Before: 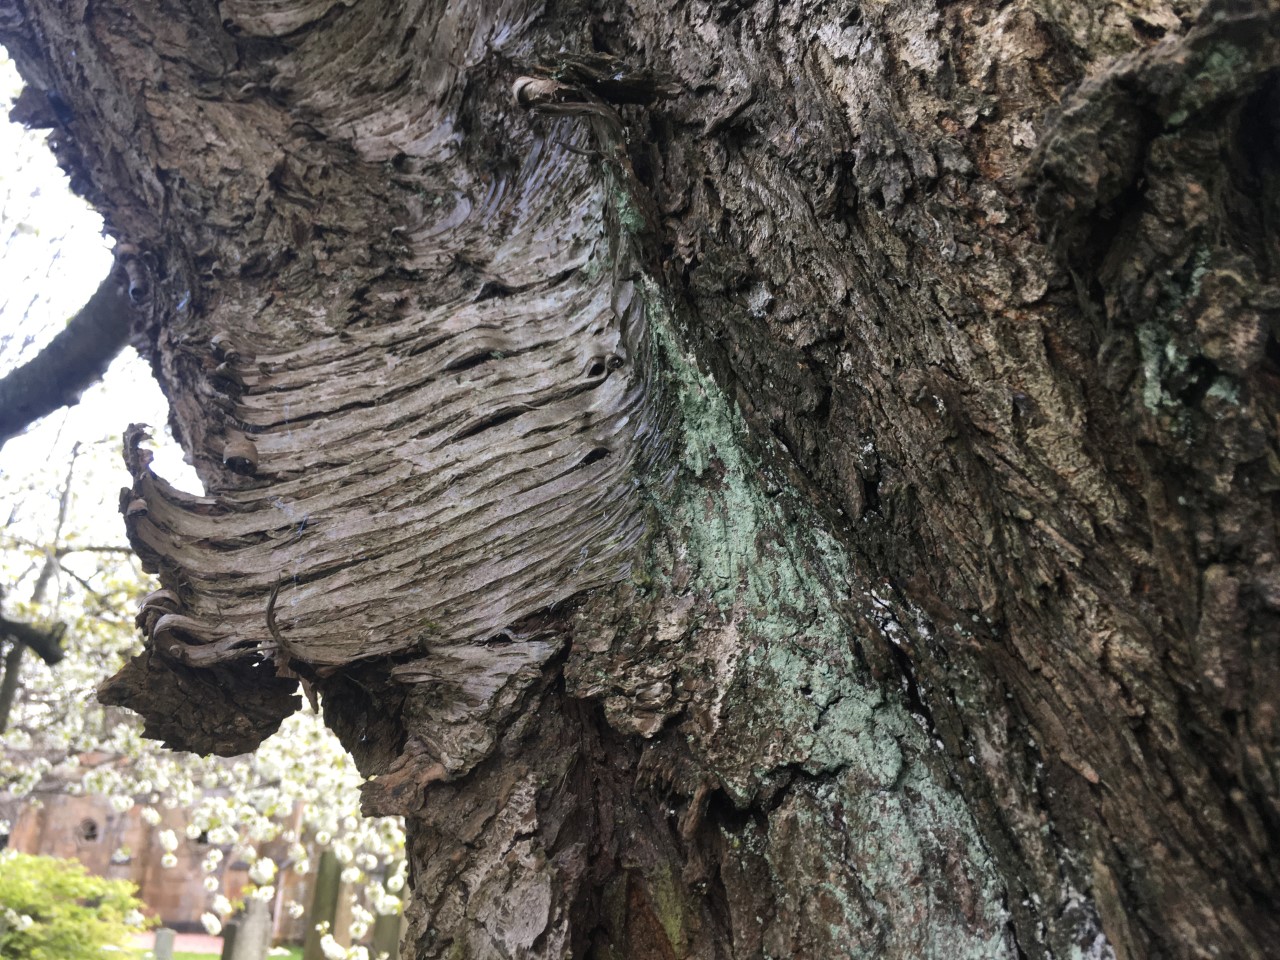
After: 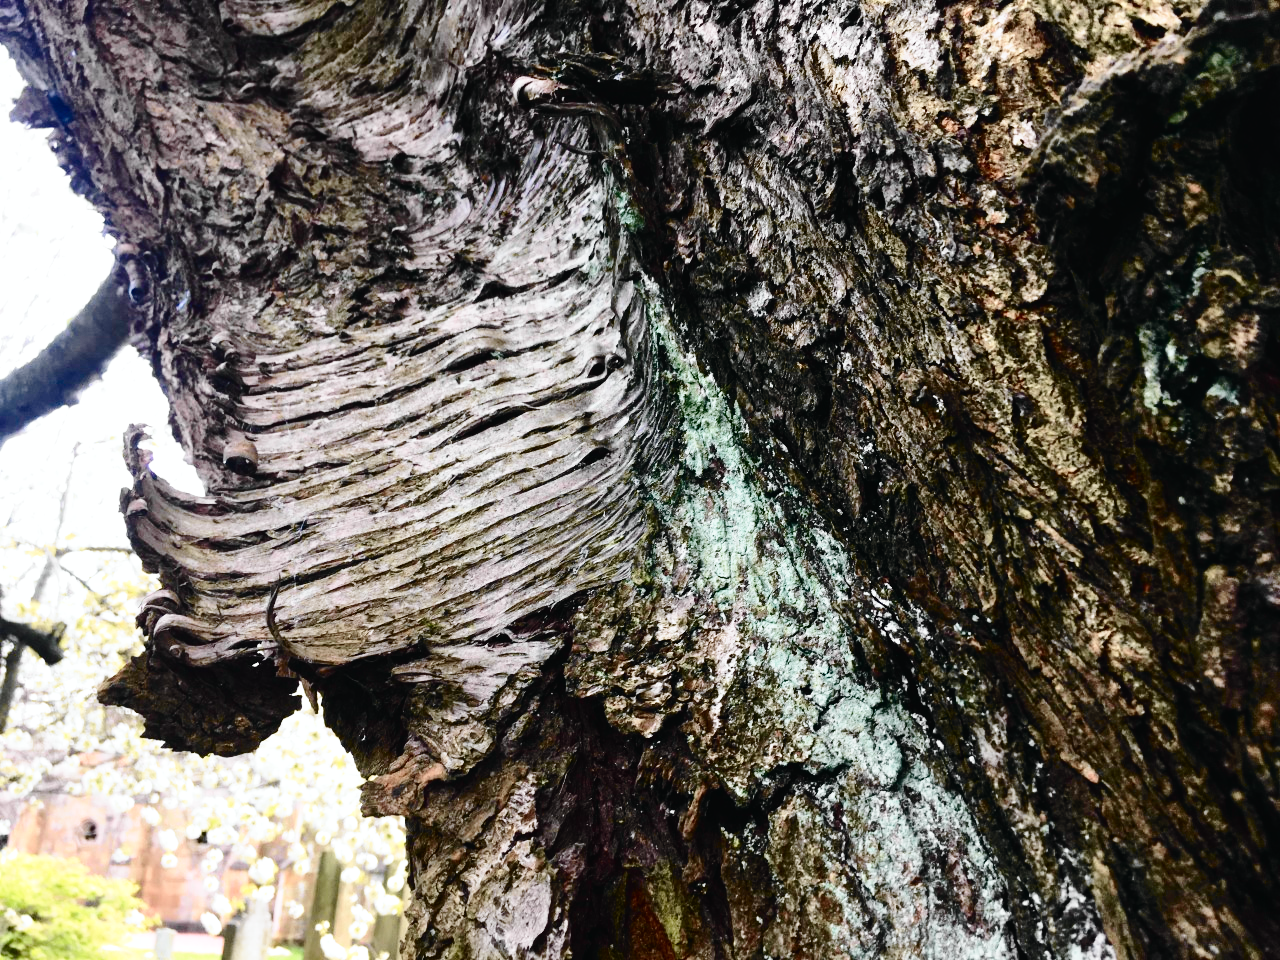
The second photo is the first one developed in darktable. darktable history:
rotate and perspective: automatic cropping original format, crop left 0, crop top 0
tone curve: curves: ch0 [(0, 0.015) (0.037, 0.032) (0.131, 0.113) (0.275, 0.26) (0.497, 0.531) (0.617, 0.663) (0.704, 0.748) (0.813, 0.842) (0.911, 0.931) (0.997, 1)]; ch1 [(0, 0) (0.301, 0.3) (0.444, 0.438) (0.493, 0.494) (0.501, 0.499) (0.534, 0.543) (0.582, 0.605) (0.658, 0.687) (0.746, 0.79) (1, 1)]; ch2 [(0, 0) (0.246, 0.234) (0.36, 0.356) (0.415, 0.426) (0.476, 0.492) (0.502, 0.499) (0.525, 0.513) (0.533, 0.534) (0.586, 0.598) (0.634, 0.643) (0.706, 0.717) (0.853, 0.83) (1, 0.951)], color space Lab, independent channels, preserve colors none
base curve: curves: ch0 [(0, 0) (0.028, 0.03) (0.121, 0.232) (0.46, 0.748) (0.859, 0.968) (1, 1)], preserve colors none
contrast brightness saturation: contrast 0.2, brightness -0.11, saturation 0.1
